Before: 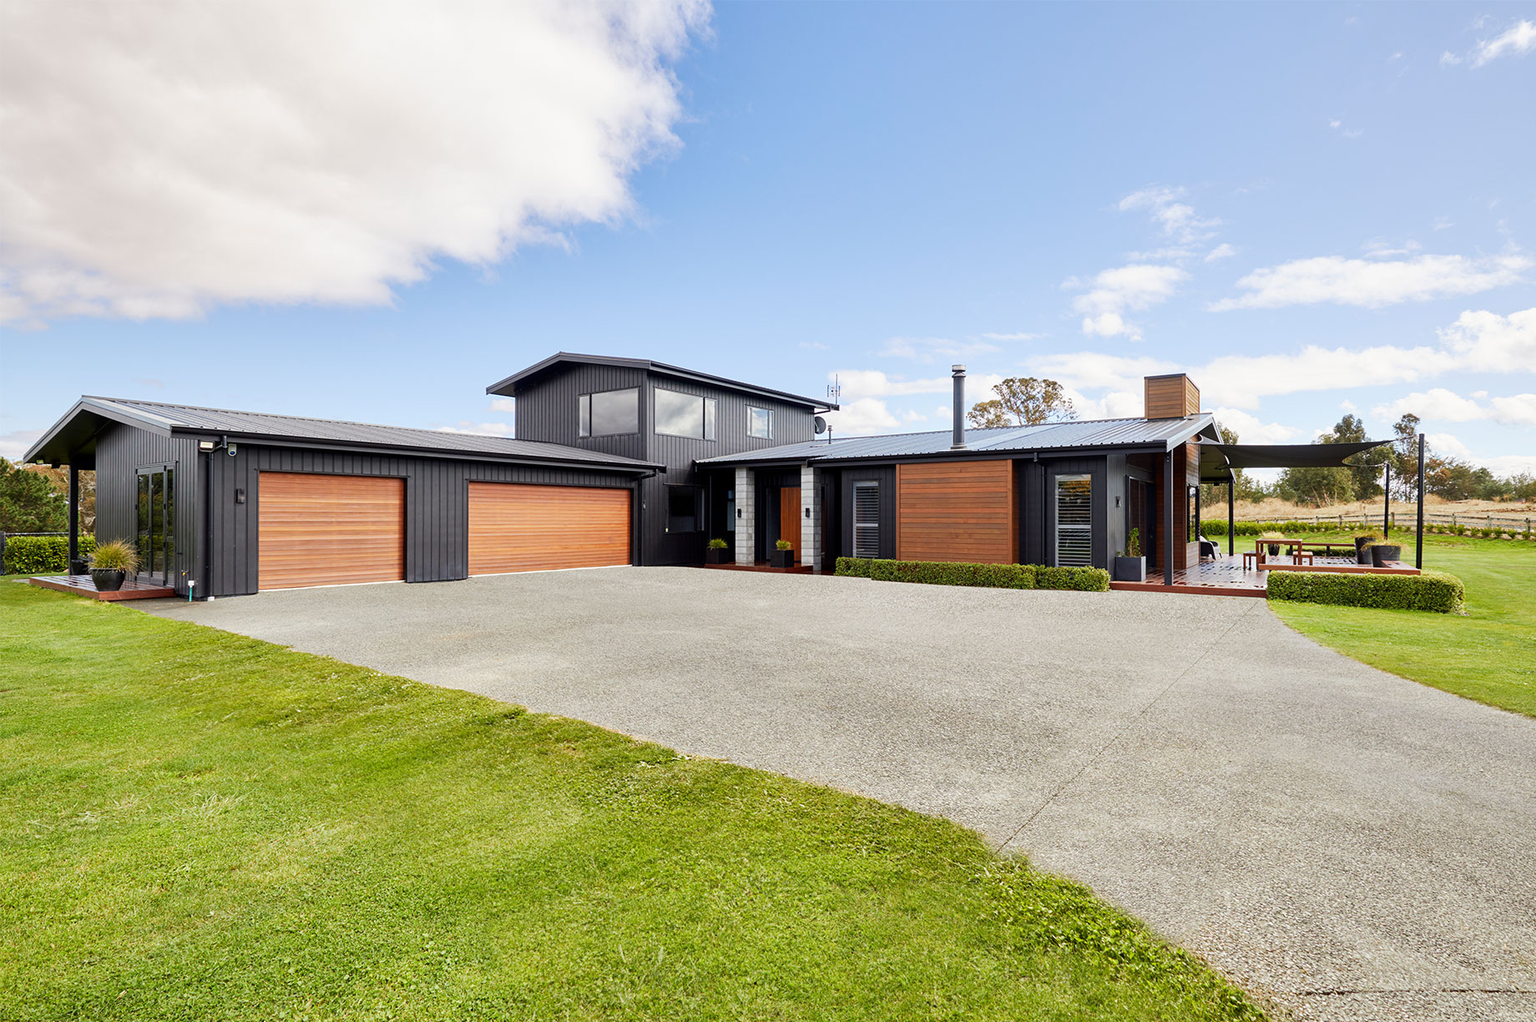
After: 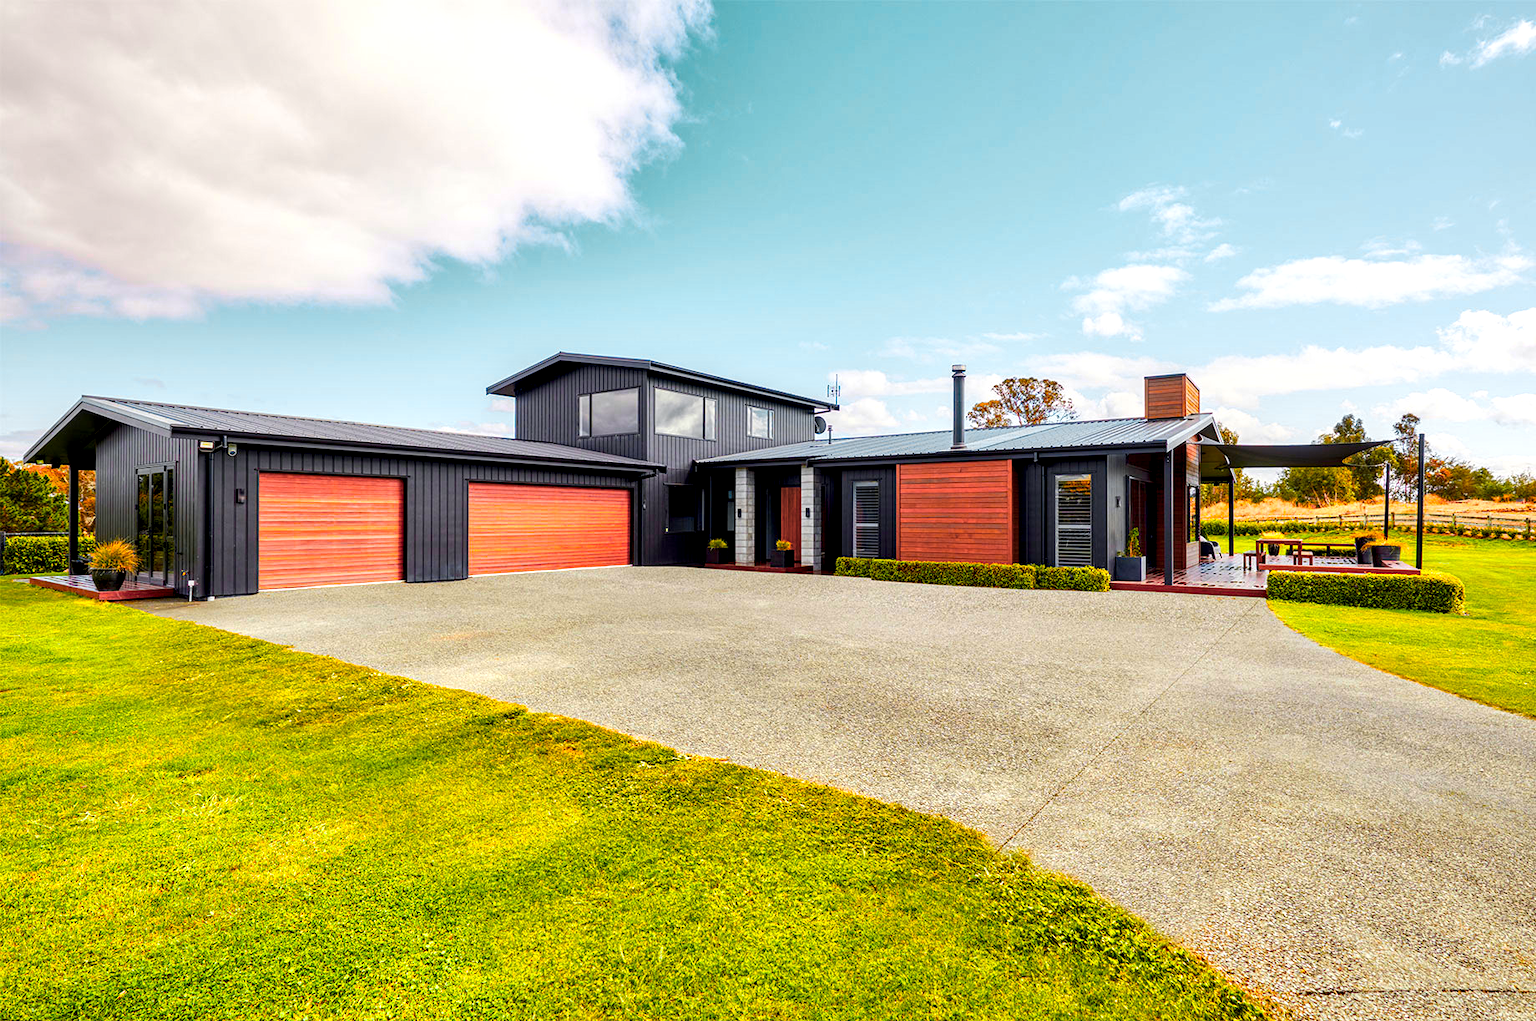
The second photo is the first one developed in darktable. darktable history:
local contrast: detail 150%
color balance rgb: linear chroma grading › global chroma 25%, perceptual saturation grading › global saturation 50%
color zones: curves: ch0 [(0.257, 0.558) (0.75, 0.565)]; ch1 [(0.004, 0.857) (0.14, 0.416) (0.257, 0.695) (0.442, 0.032) (0.736, 0.266) (0.891, 0.741)]; ch2 [(0, 0.623) (0.112, 0.436) (0.271, 0.474) (0.516, 0.64) (0.743, 0.286)]
